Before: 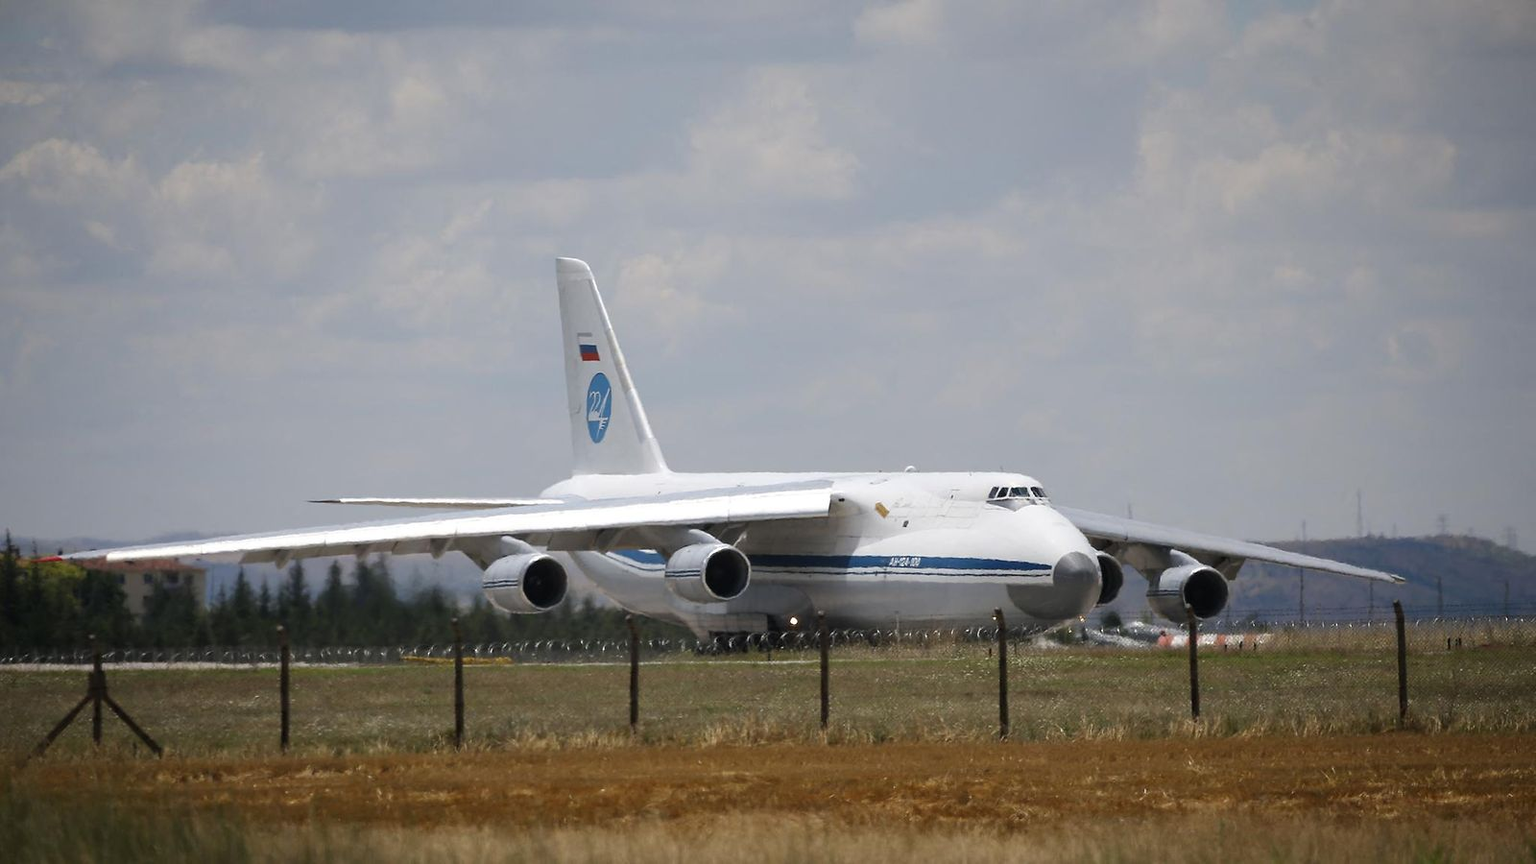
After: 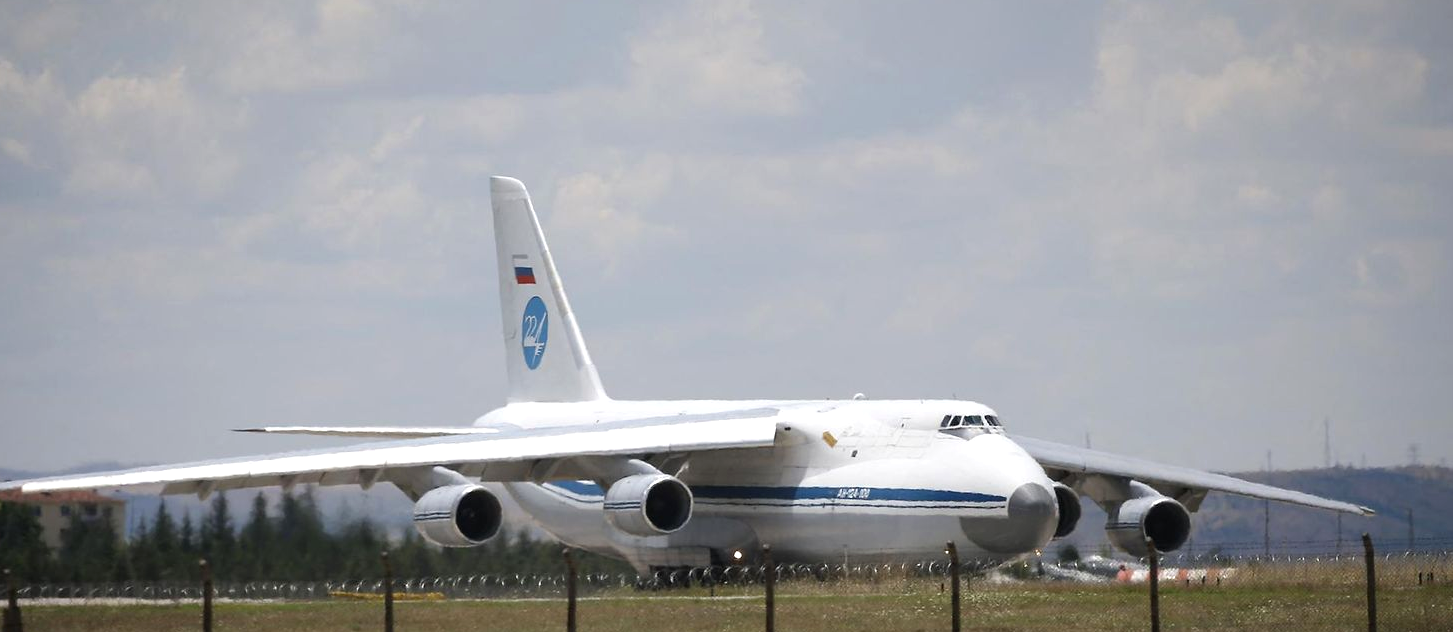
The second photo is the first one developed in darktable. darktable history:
exposure: exposure 0.29 EV, compensate highlight preservation false
crop: left 5.596%, top 10.314%, right 3.534%, bottom 19.395%
